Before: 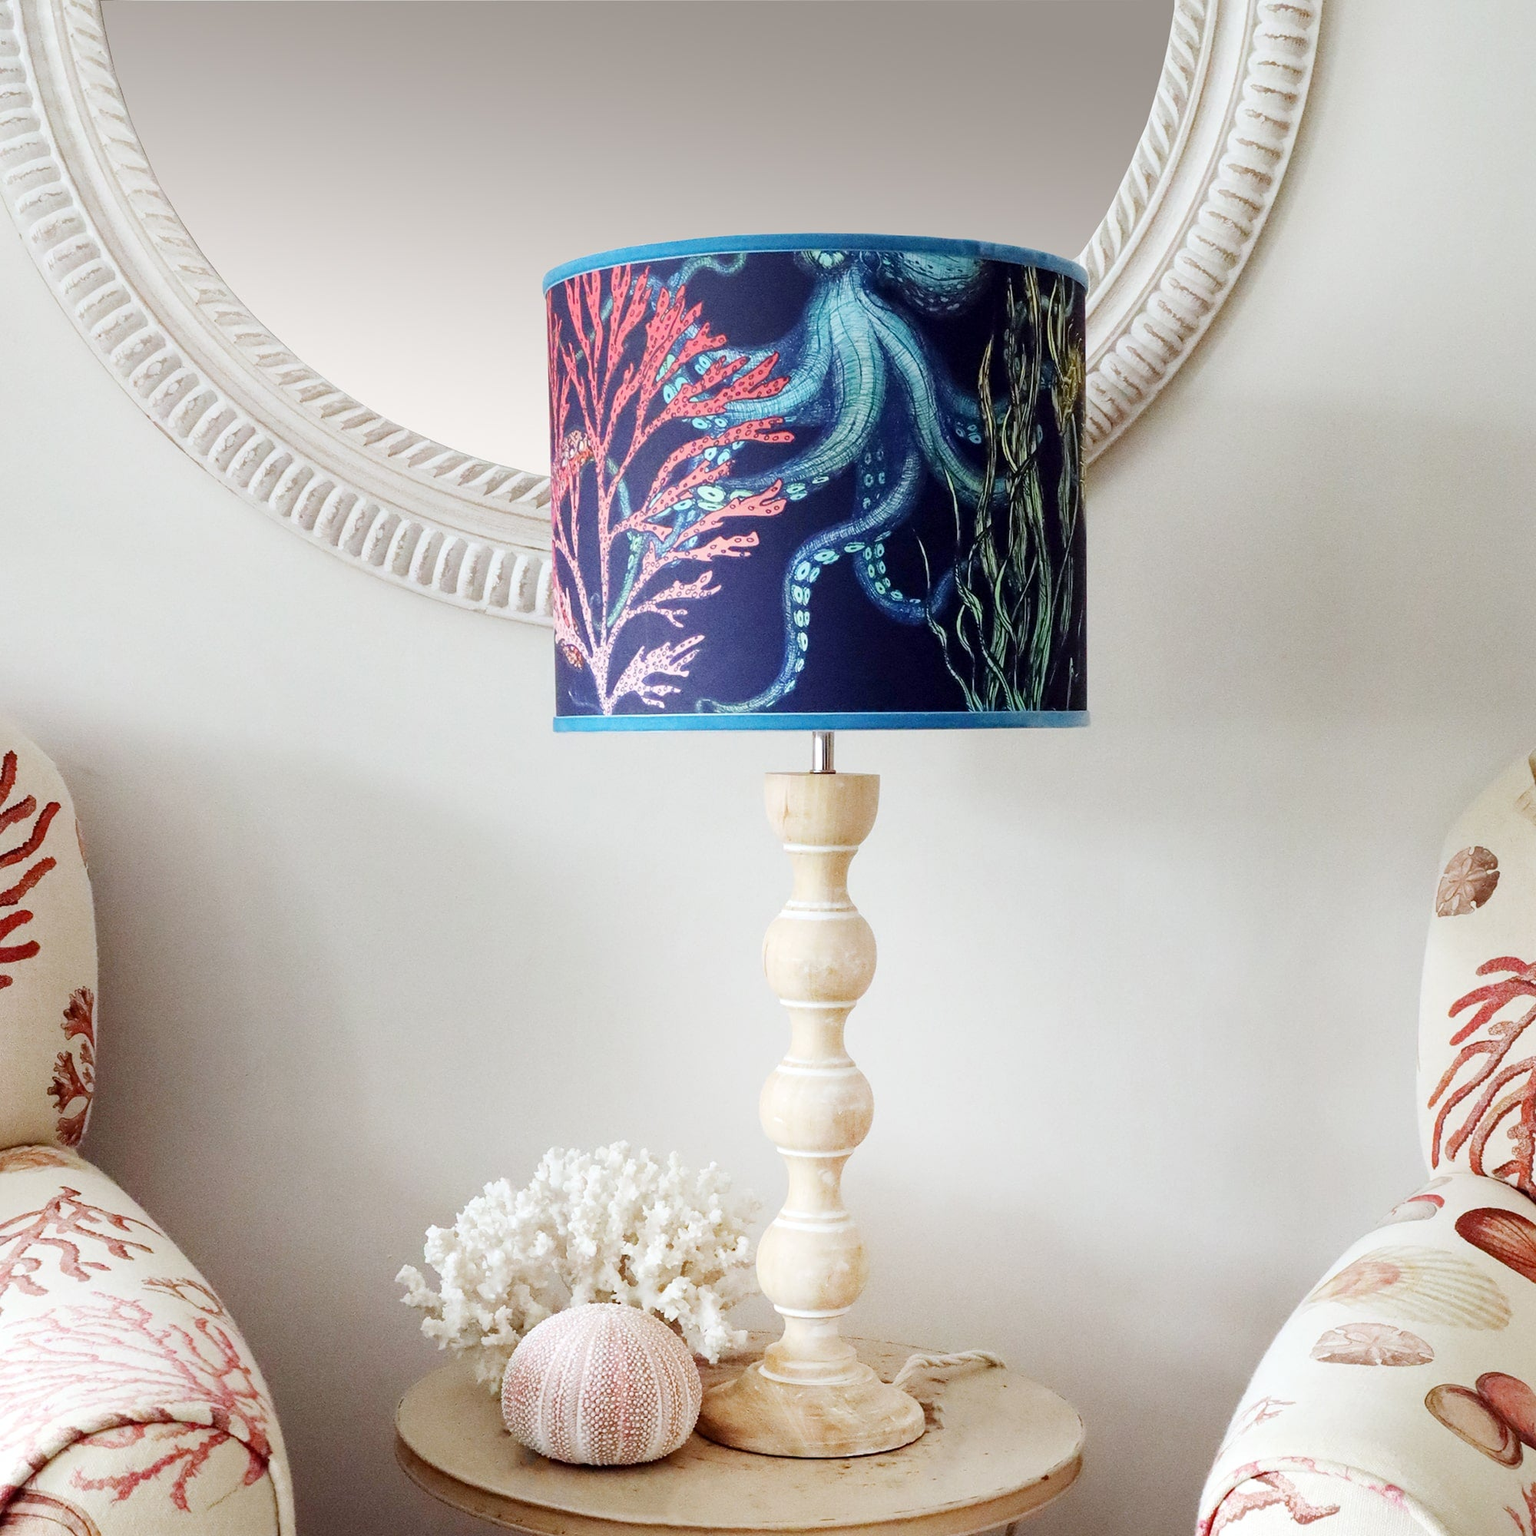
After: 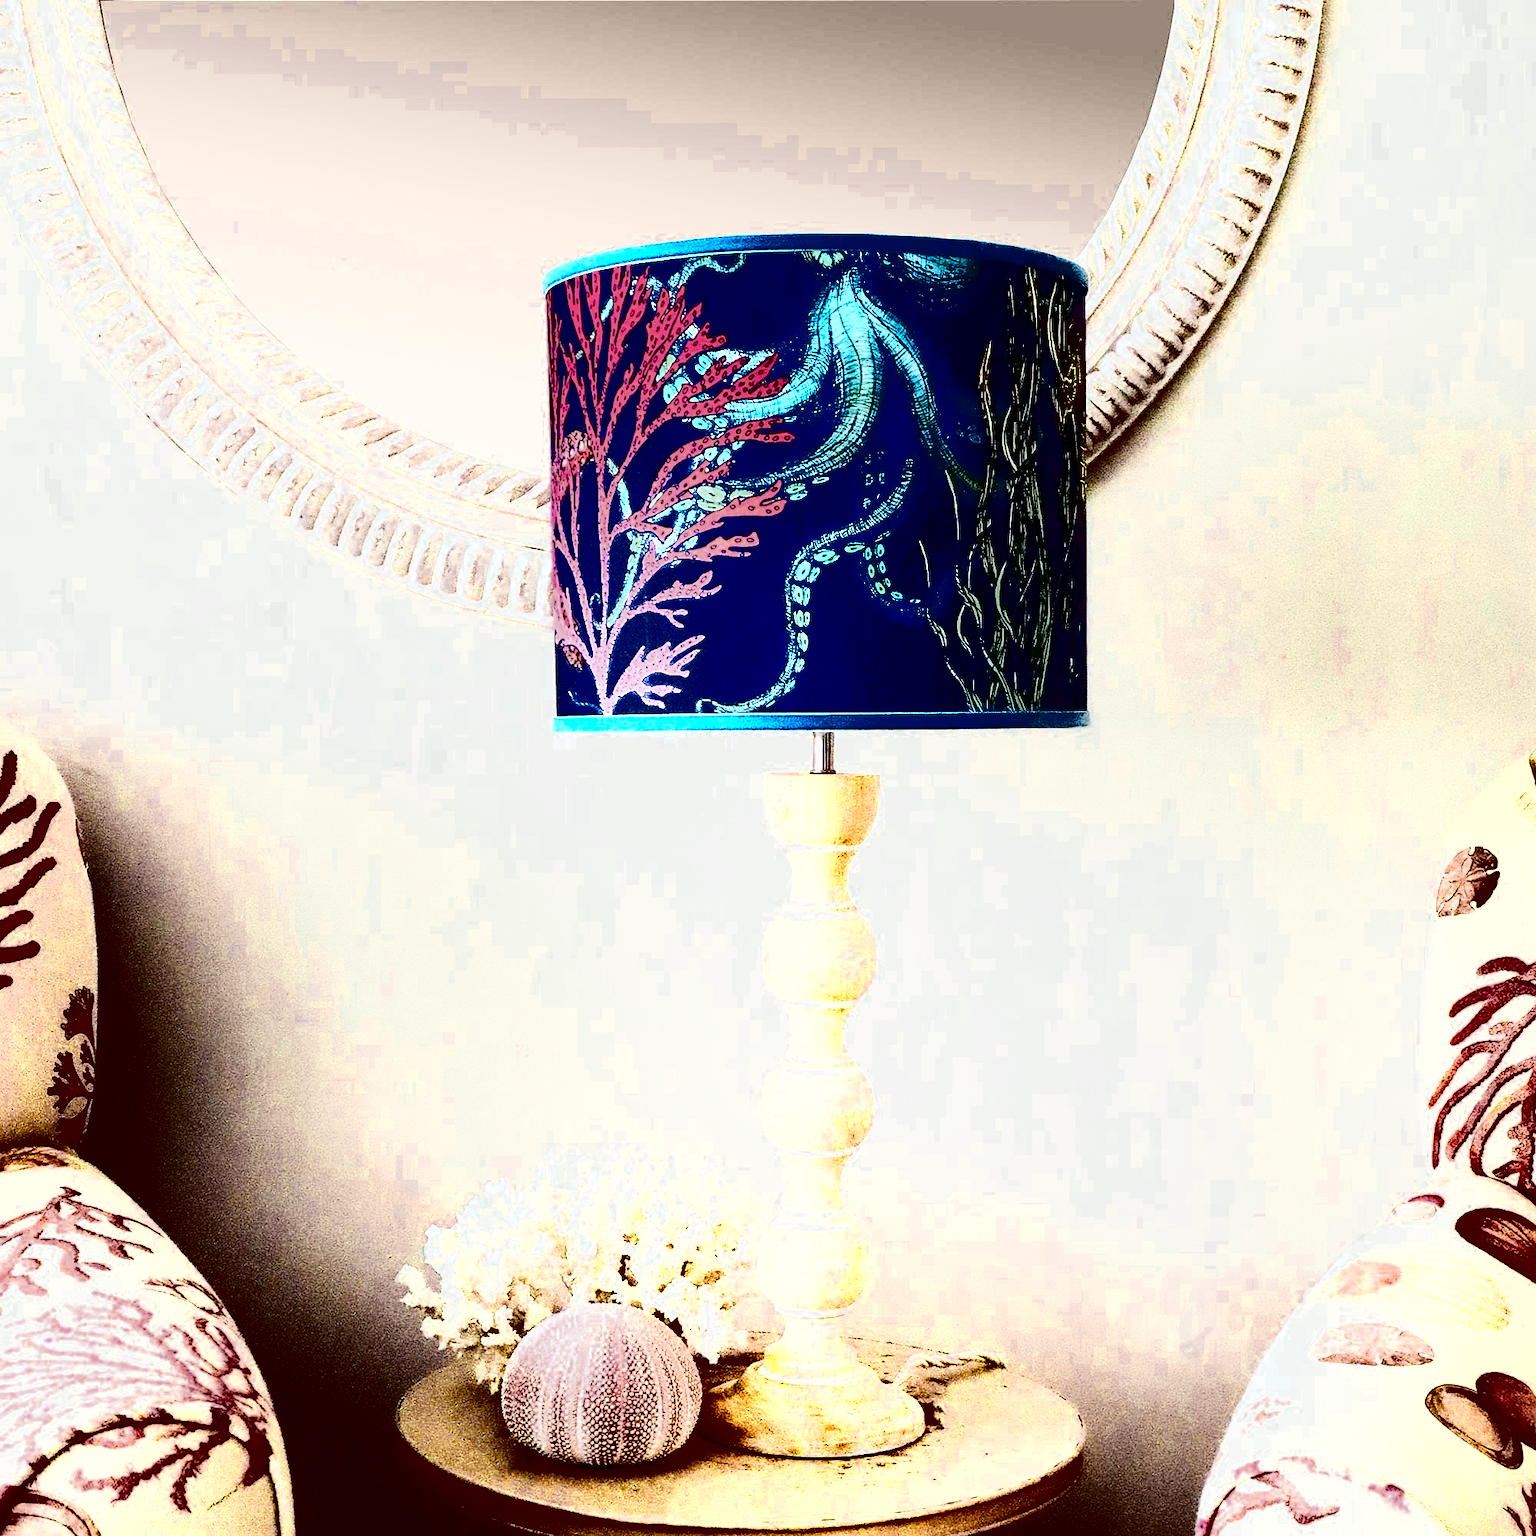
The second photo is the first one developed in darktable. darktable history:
sharpen: radius 1.272, amount 0.305, threshold 0
color zones: curves: ch0 [(0.004, 0.306) (0.107, 0.448) (0.252, 0.656) (0.41, 0.398) (0.595, 0.515) (0.768, 0.628)]; ch1 [(0.07, 0.323) (0.151, 0.452) (0.252, 0.608) (0.346, 0.221) (0.463, 0.189) (0.61, 0.368) (0.735, 0.395) (0.921, 0.412)]; ch2 [(0, 0.476) (0.132, 0.512) (0.243, 0.512) (0.397, 0.48) (0.522, 0.376) (0.634, 0.536) (0.761, 0.46)]
contrast brightness saturation: contrast 0.77, brightness -1, saturation 1
tone curve: curves: ch0 [(0, 0) (0.059, 0.027) (0.178, 0.105) (0.292, 0.233) (0.485, 0.472) (0.837, 0.887) (1, 0.983)]; ch1 [(0, 0) (0.23, 0.166) (0.34, 0.298) (0.371, 0.334) (0.435, 0.413) (0.477, 0.469) (0.499, 0.498) (0.534, 0.551) (0.56, 0.585) (0.754, 0.801) (1, 1)]; ch2 [(0, 0) (0.431, 0.414) (0.498, 0.503) (0.524, 0.531) (0.568, 0.567) (0.6, 0.597) (0.65, 0.651) (0.752, 0.764) (1, 1)], color space Lab, independent channels, preserve colors none
